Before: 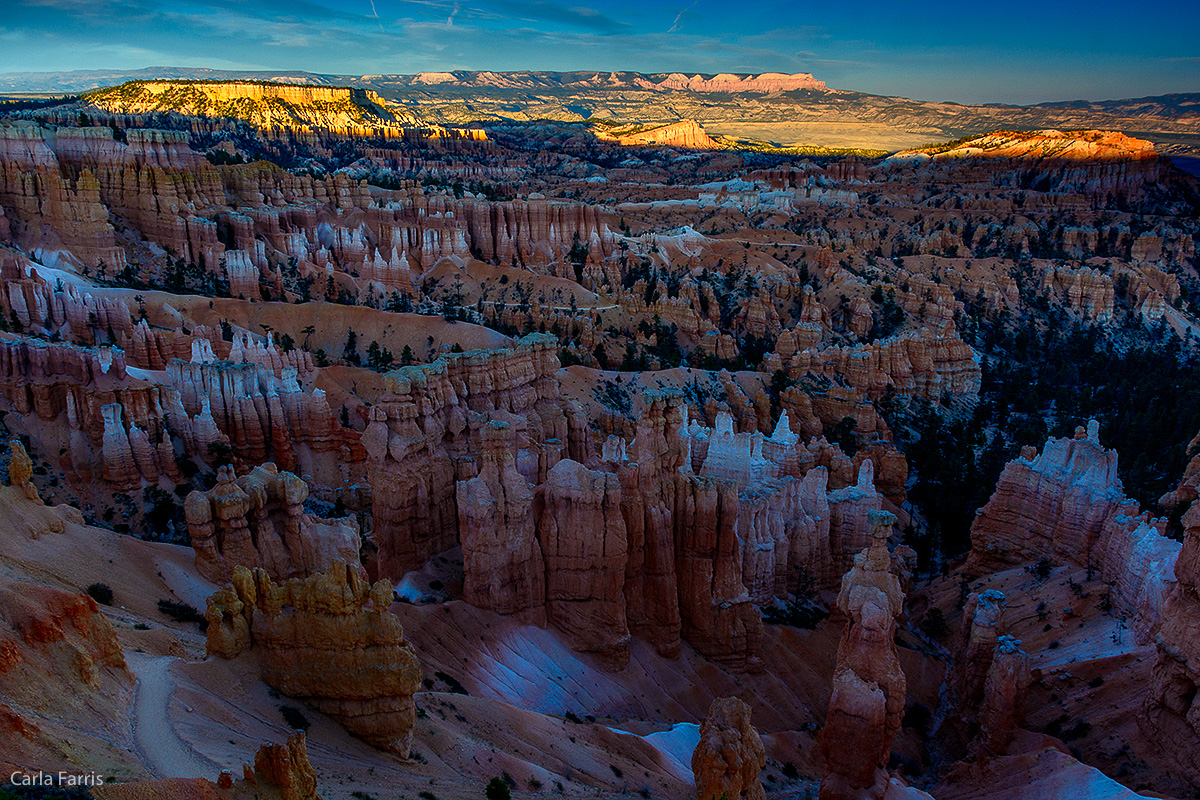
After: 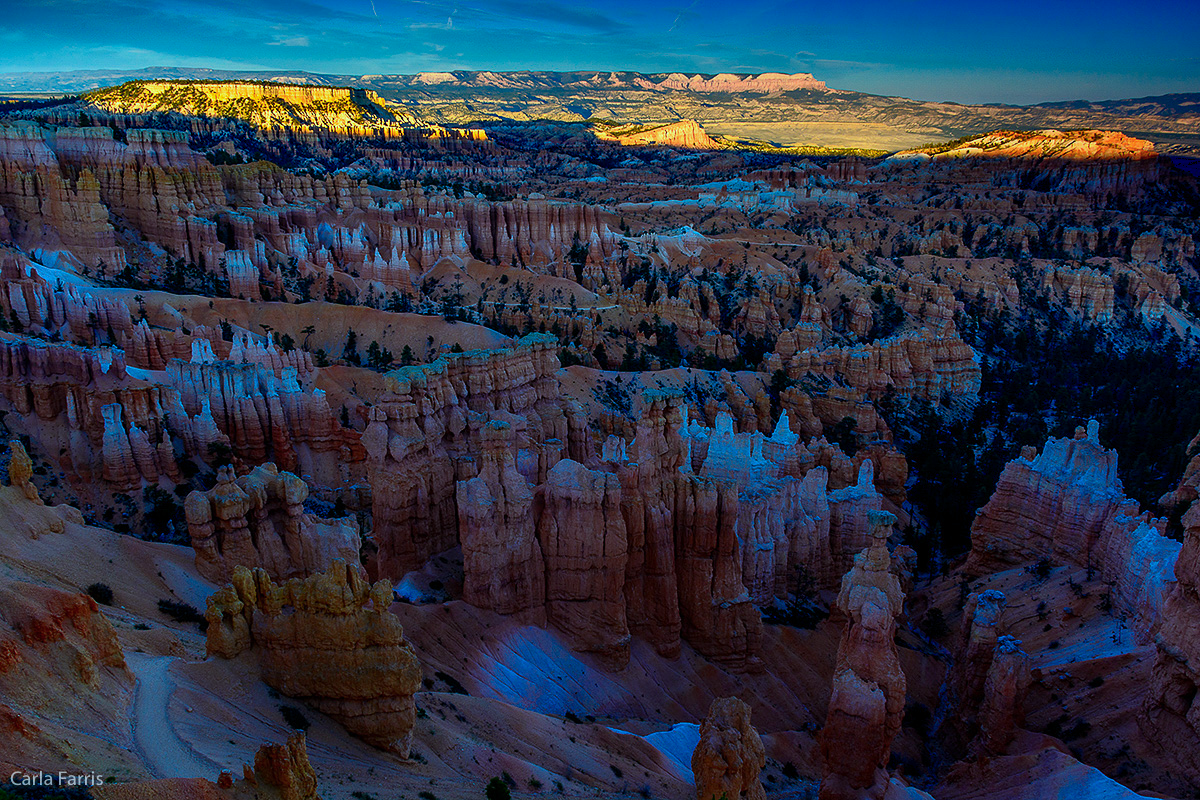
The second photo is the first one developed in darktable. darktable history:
color calibration: output R [0.994, 0.059, -0.119, 0], output G [-0.036, 1.09, -0.119, 0], output B [0.078, -0.108, 0.961, 0], gray › normalize channels true, illuminant F (fluorescent), F source F9 (Cool White Deluxe 4150 K) – high CRI, x 0.374, y 0.373, temperature 4160.78 K, gamut compression 0
